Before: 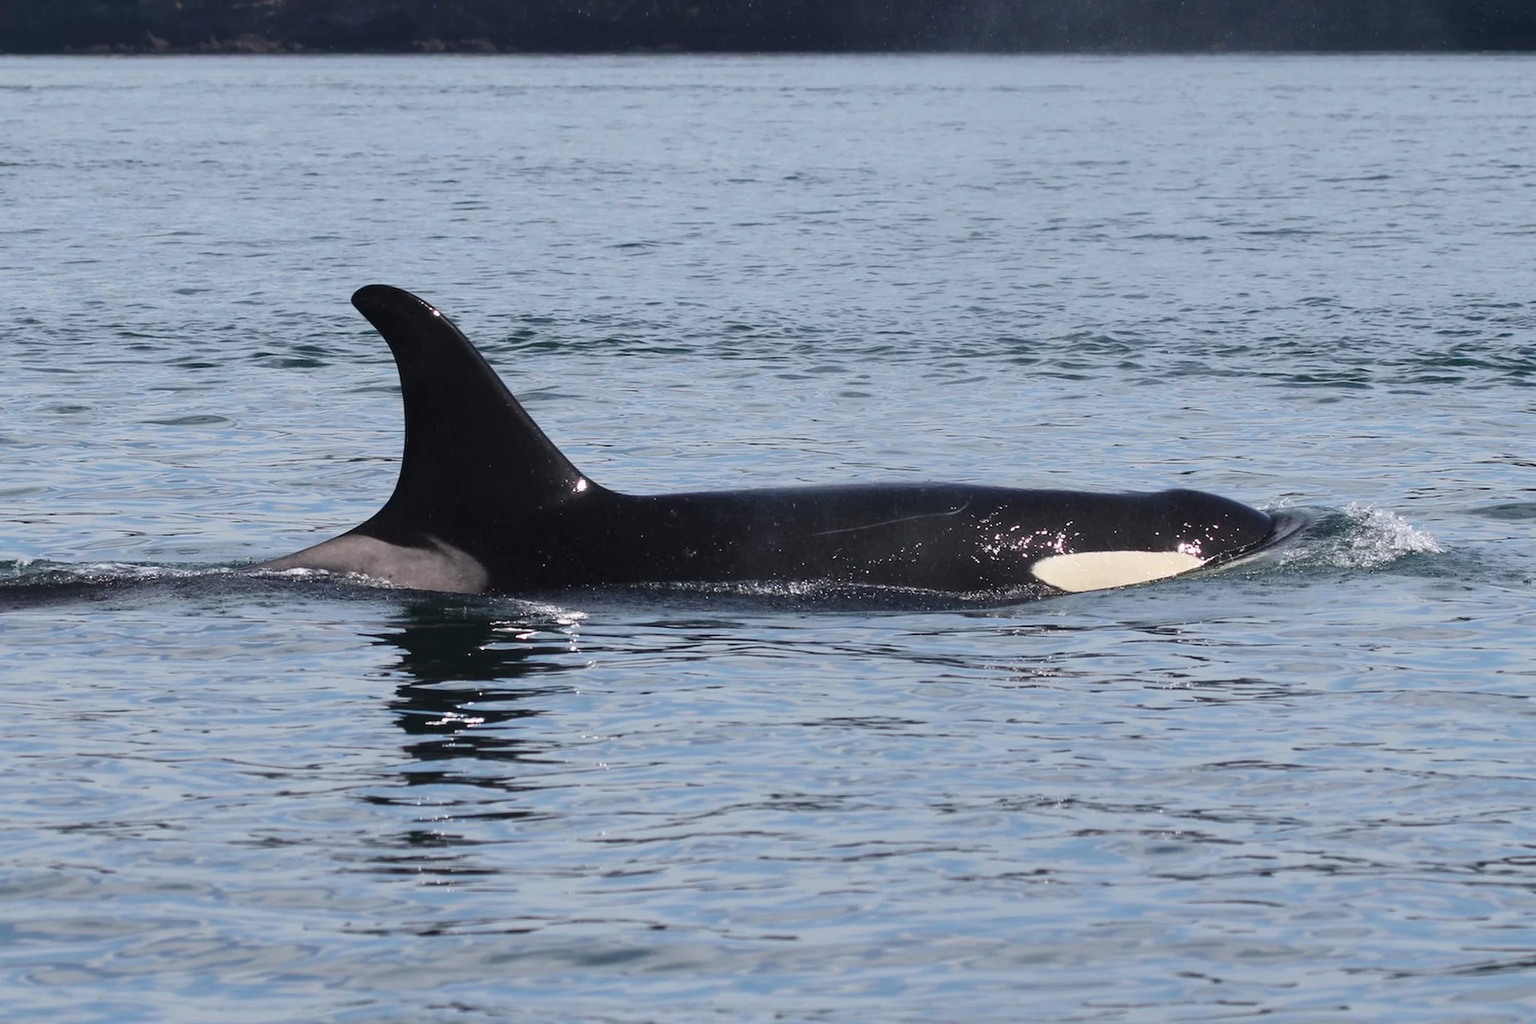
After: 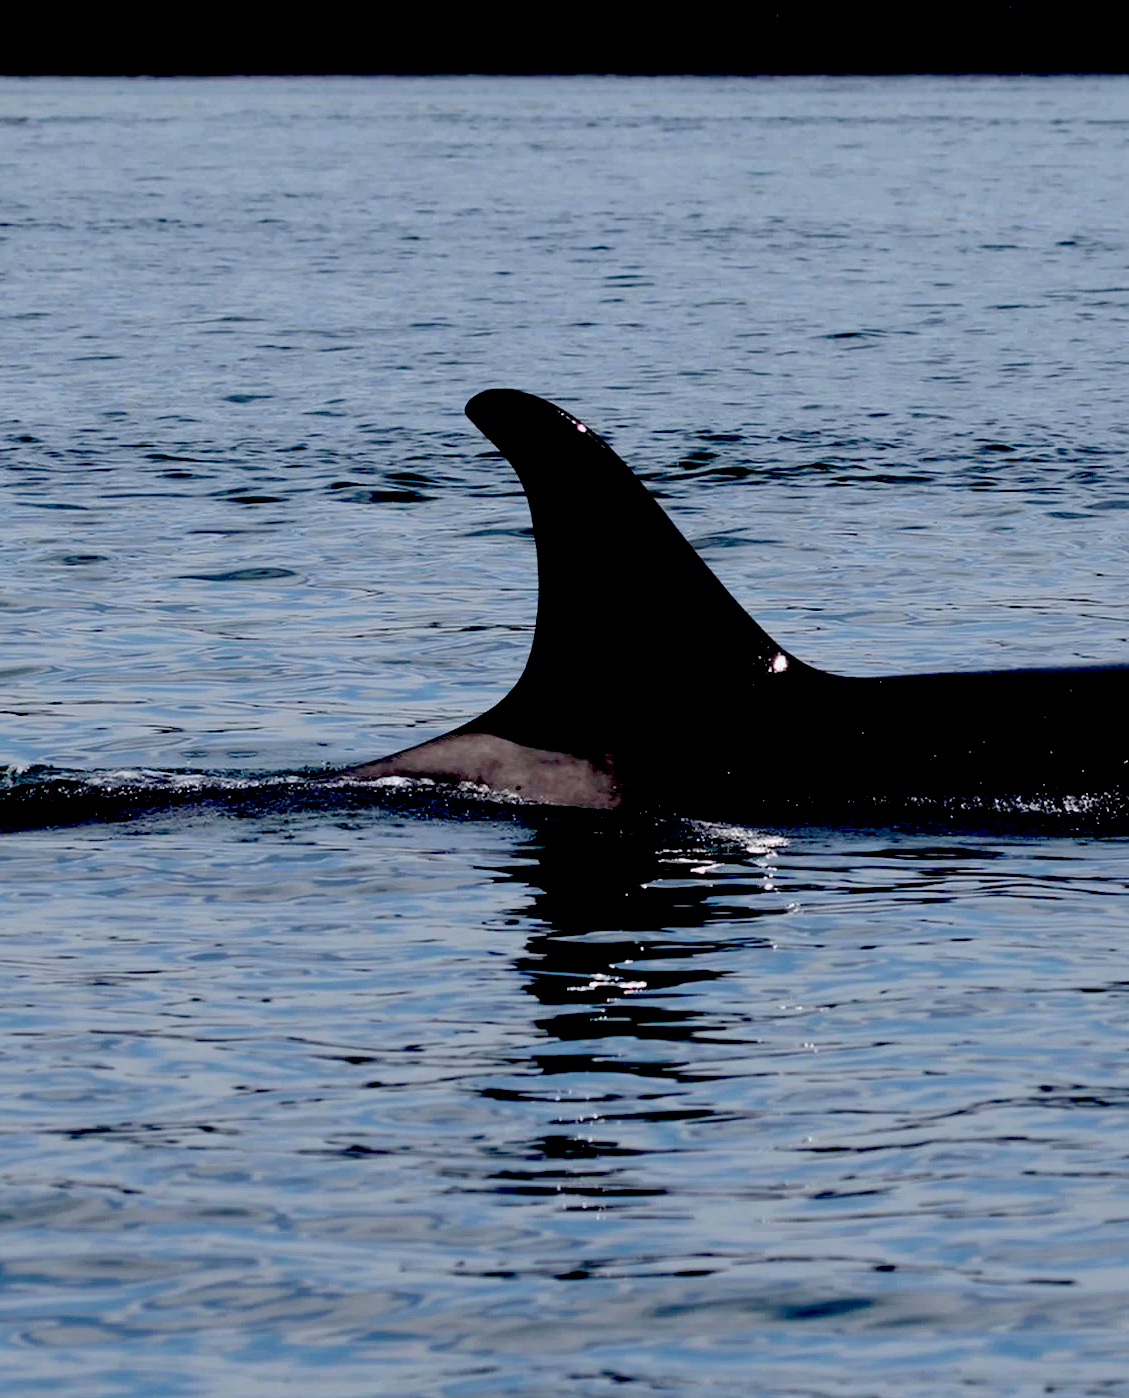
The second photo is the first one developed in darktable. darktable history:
exposure: black level correction 0.1, exposure -0.086 EV, compensate highlight preservation false
crop: left 0.716%, right 45.503%, bottom 0.079%
